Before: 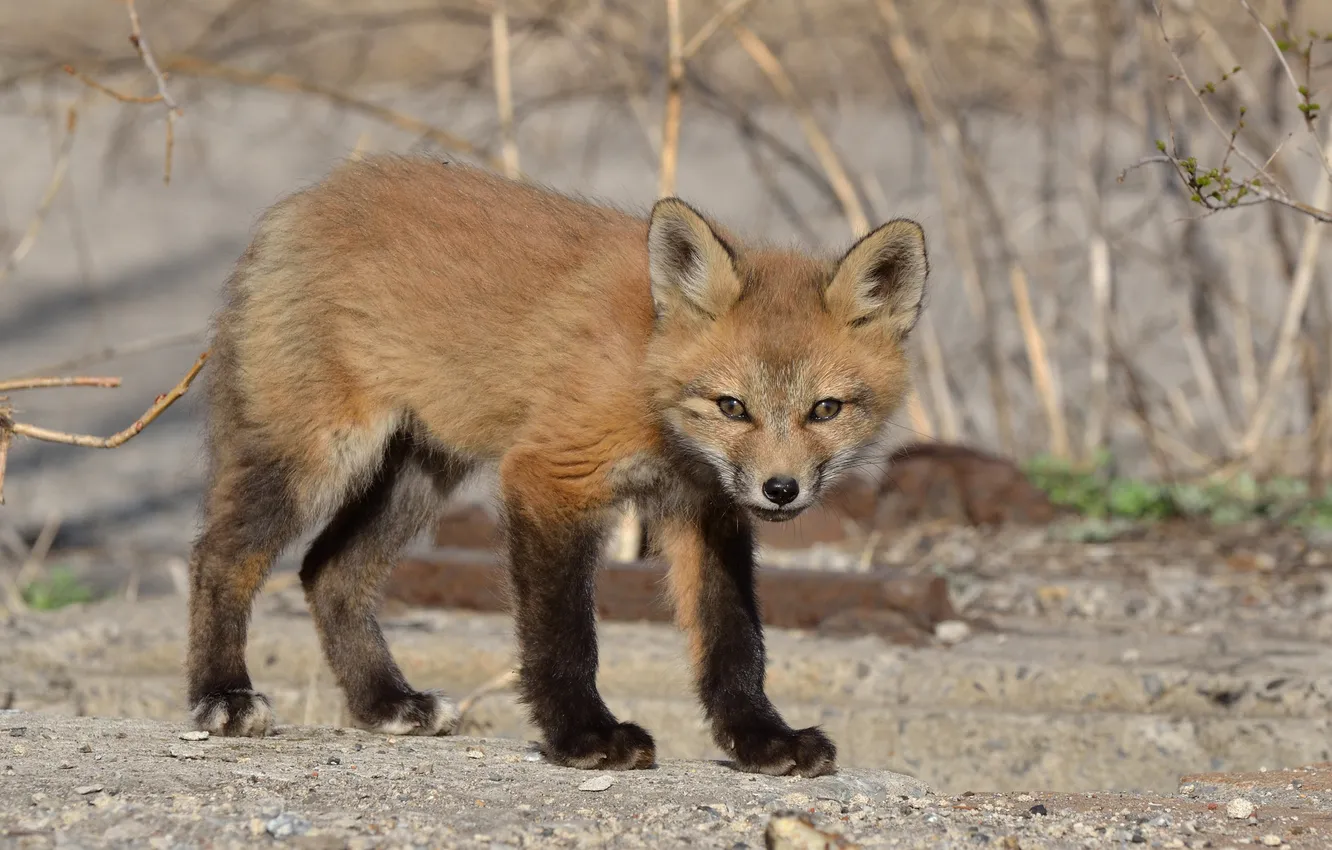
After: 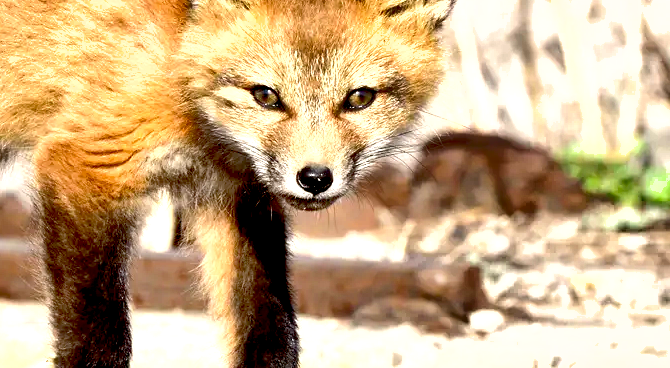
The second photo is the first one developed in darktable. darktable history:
shadows and highlights: shadows 43.71, white point adjustment -1.46, soften with gaussian
exposure: black level correction 0.016, exposure 1.774 EV, compensate highlight preservation false
crop: left 35.03%, top 36.625%, right 14.663%, bottom 20.057%
